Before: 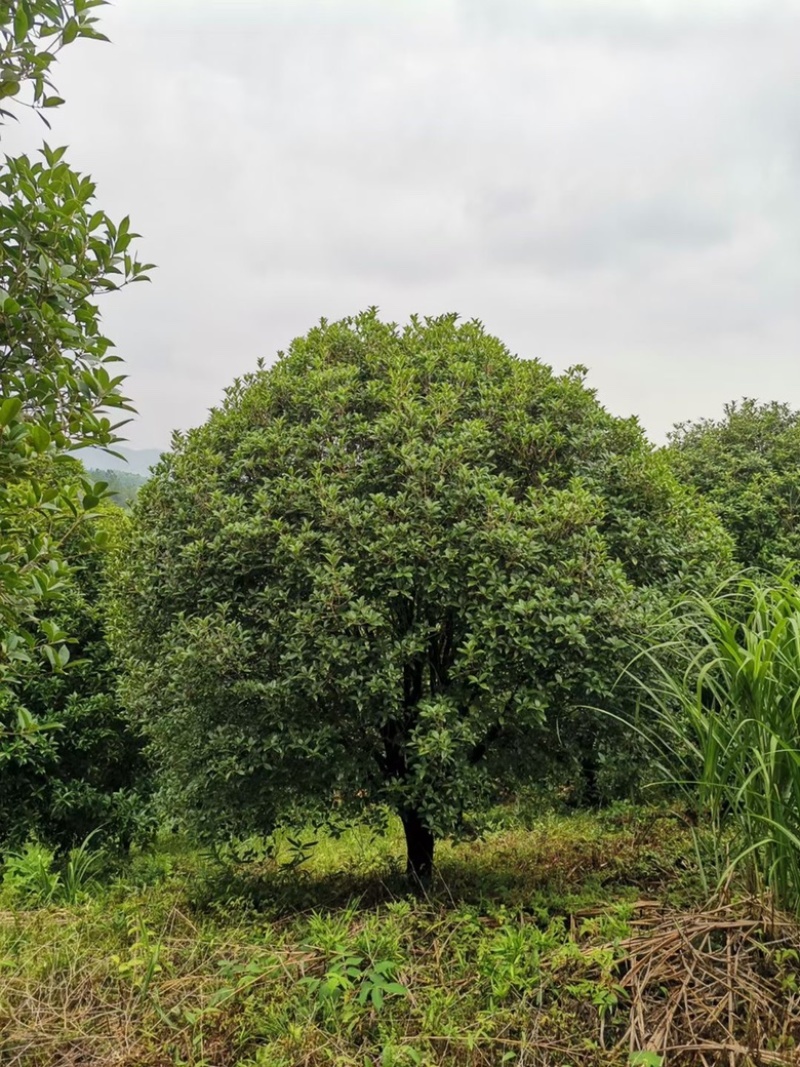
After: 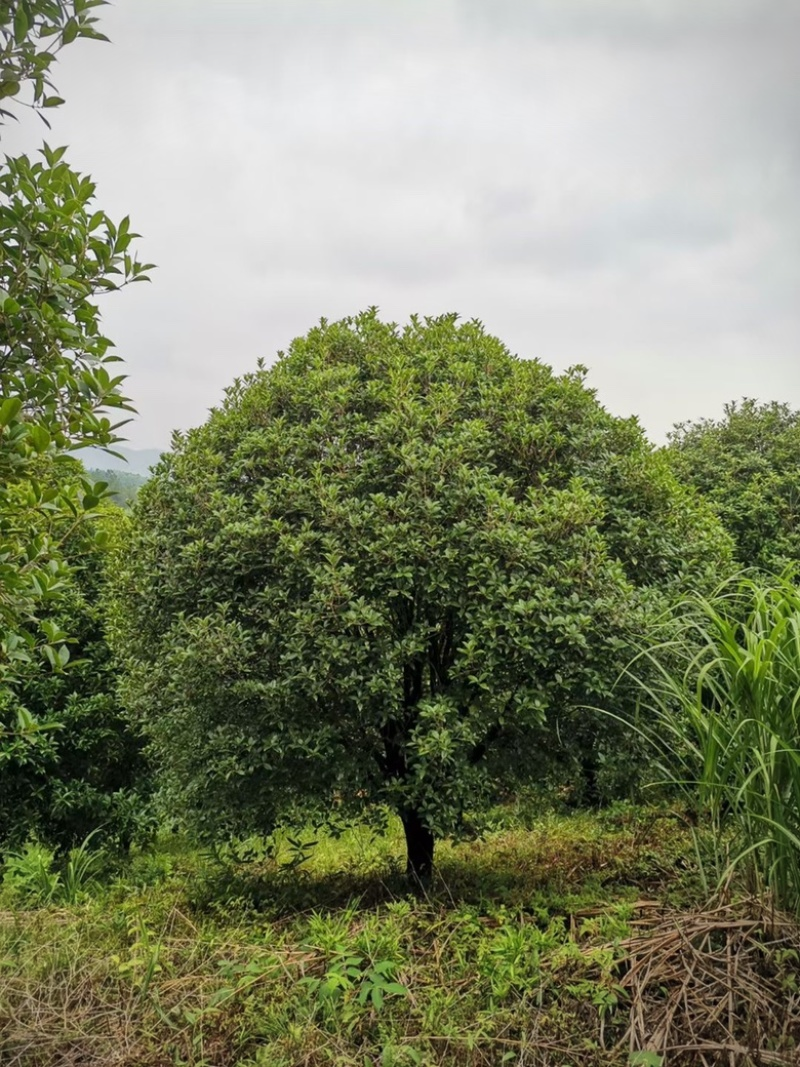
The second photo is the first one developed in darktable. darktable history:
vignetting: brightness -0.459, saturation -0.29, center (-0.116, -0.009)
exposure: exposure -0.002 EV, compensate highlight preservation false
